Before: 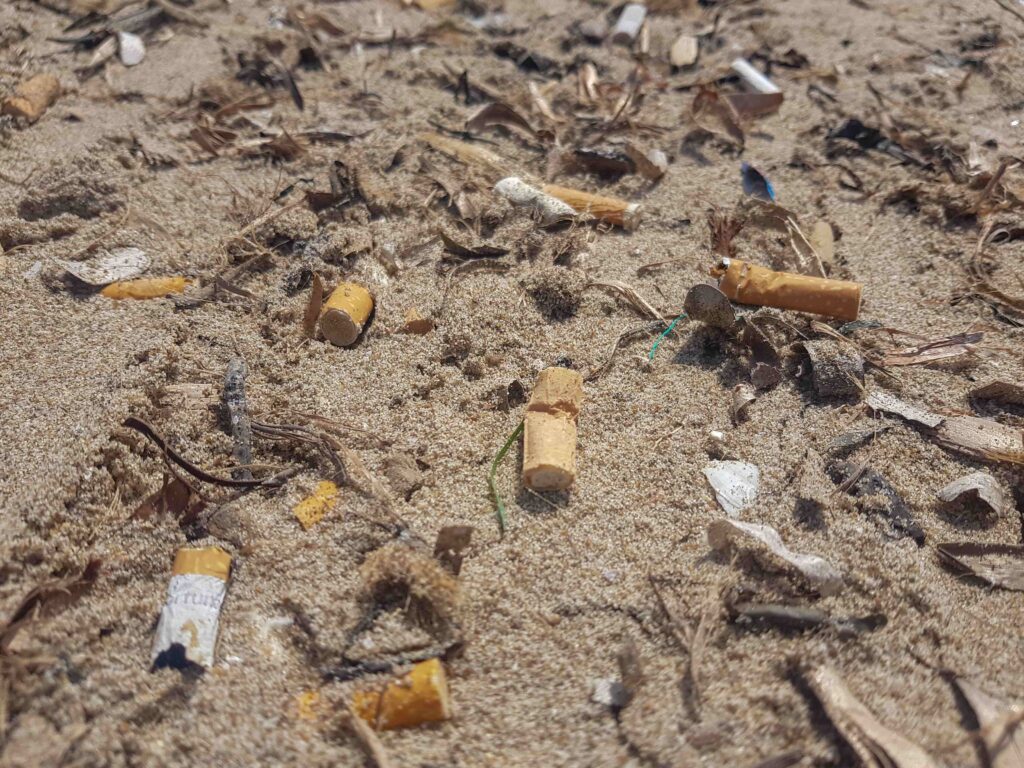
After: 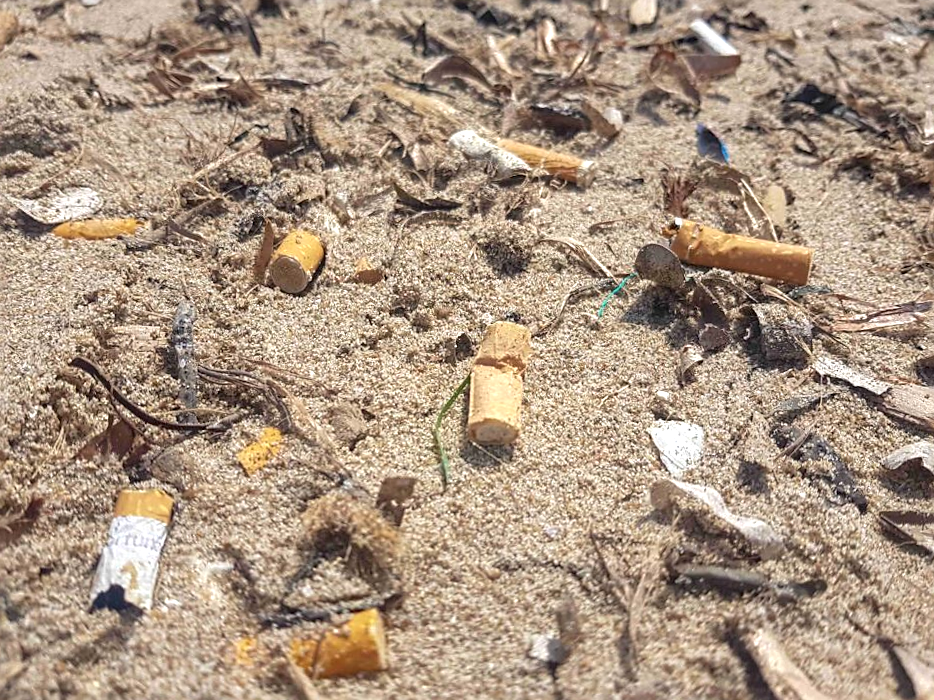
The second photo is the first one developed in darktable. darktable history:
sharpen: amount 0.478
exposure: exposure 0.574 EV, compensate highlight preservation false
crop and rotate: angle -1.96°, left 3.097%, top 4.154%, right 1.586%, bottom 0.529%
